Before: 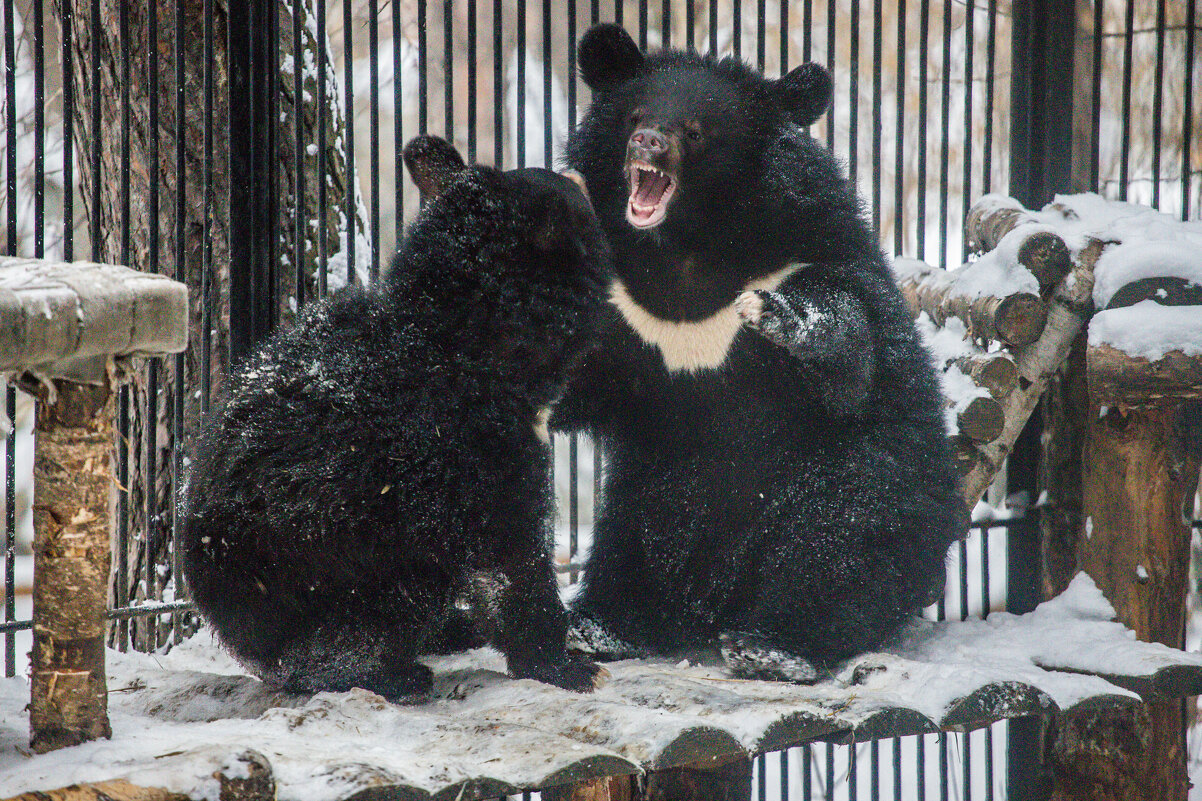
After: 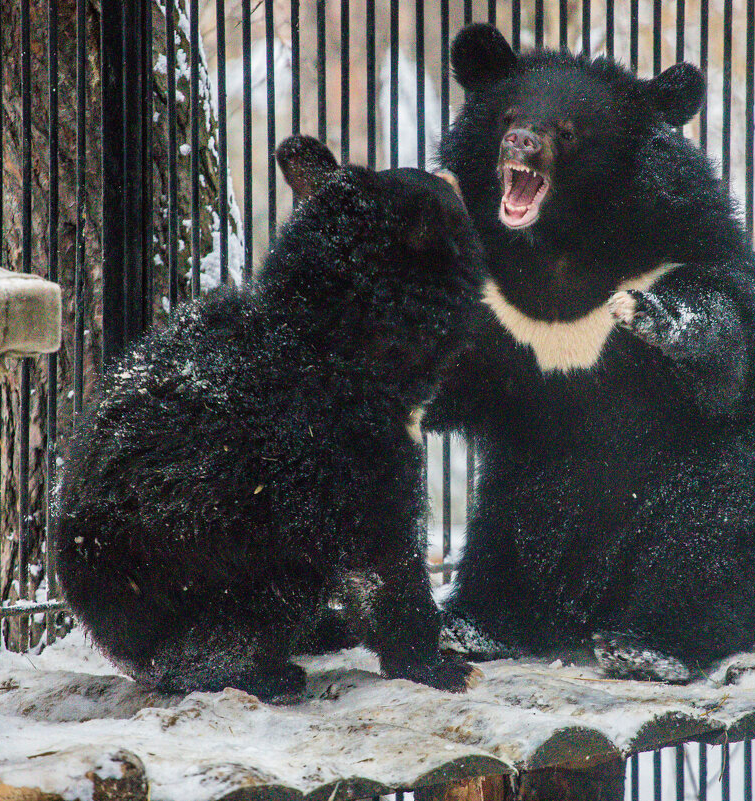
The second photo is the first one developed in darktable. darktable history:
velvia: on, module defaults
crop: left 10.644%, right 26.528%
